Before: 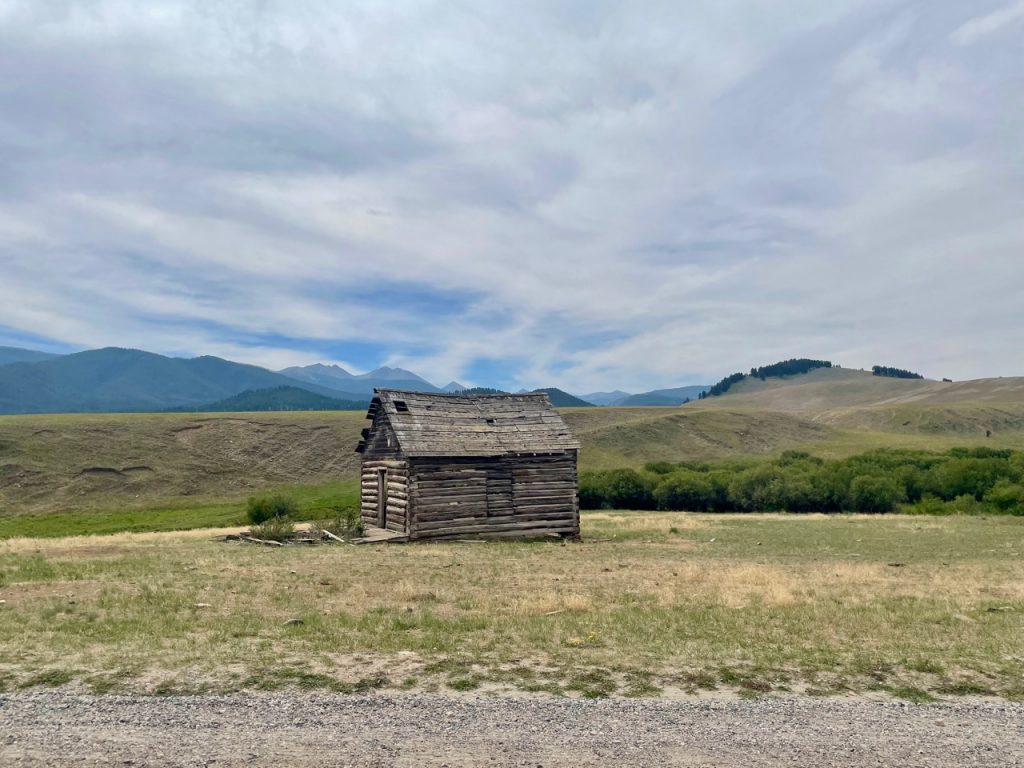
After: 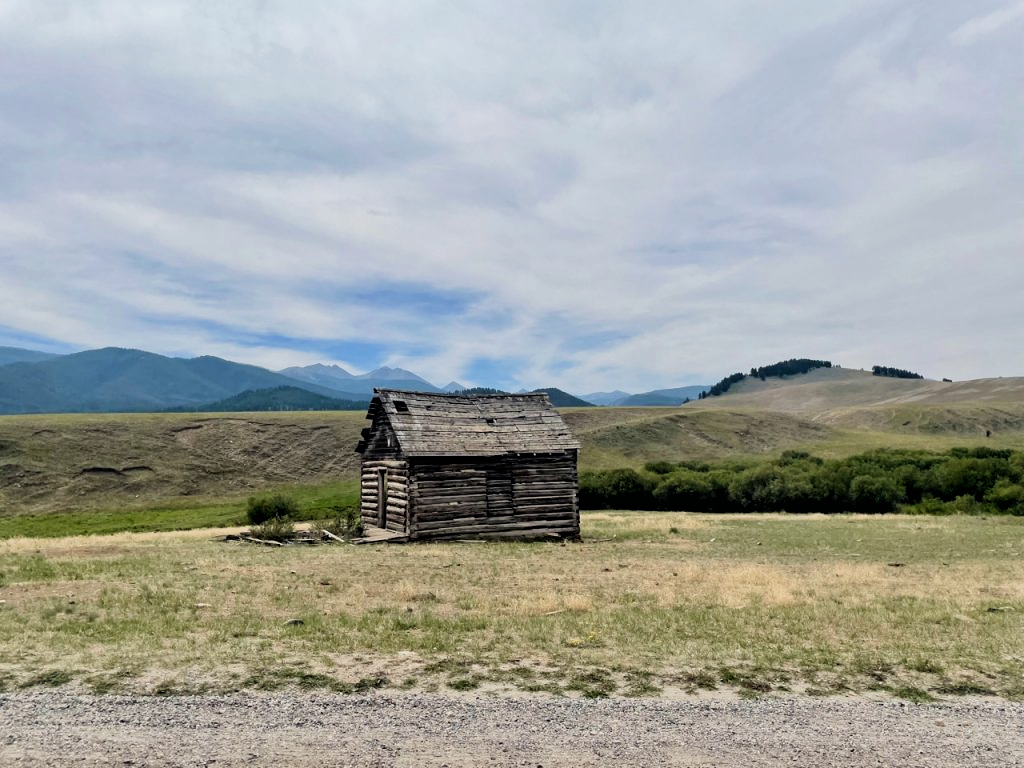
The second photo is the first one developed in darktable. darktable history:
vignetting: fall-off start 100%, brightness 0.05, saturation 0
filmic rgb: black relative exposure -5 EV, white relative exposure 3.5 EV, hardness 3.19, contrast 1.4, highlights saturation mix -30%
